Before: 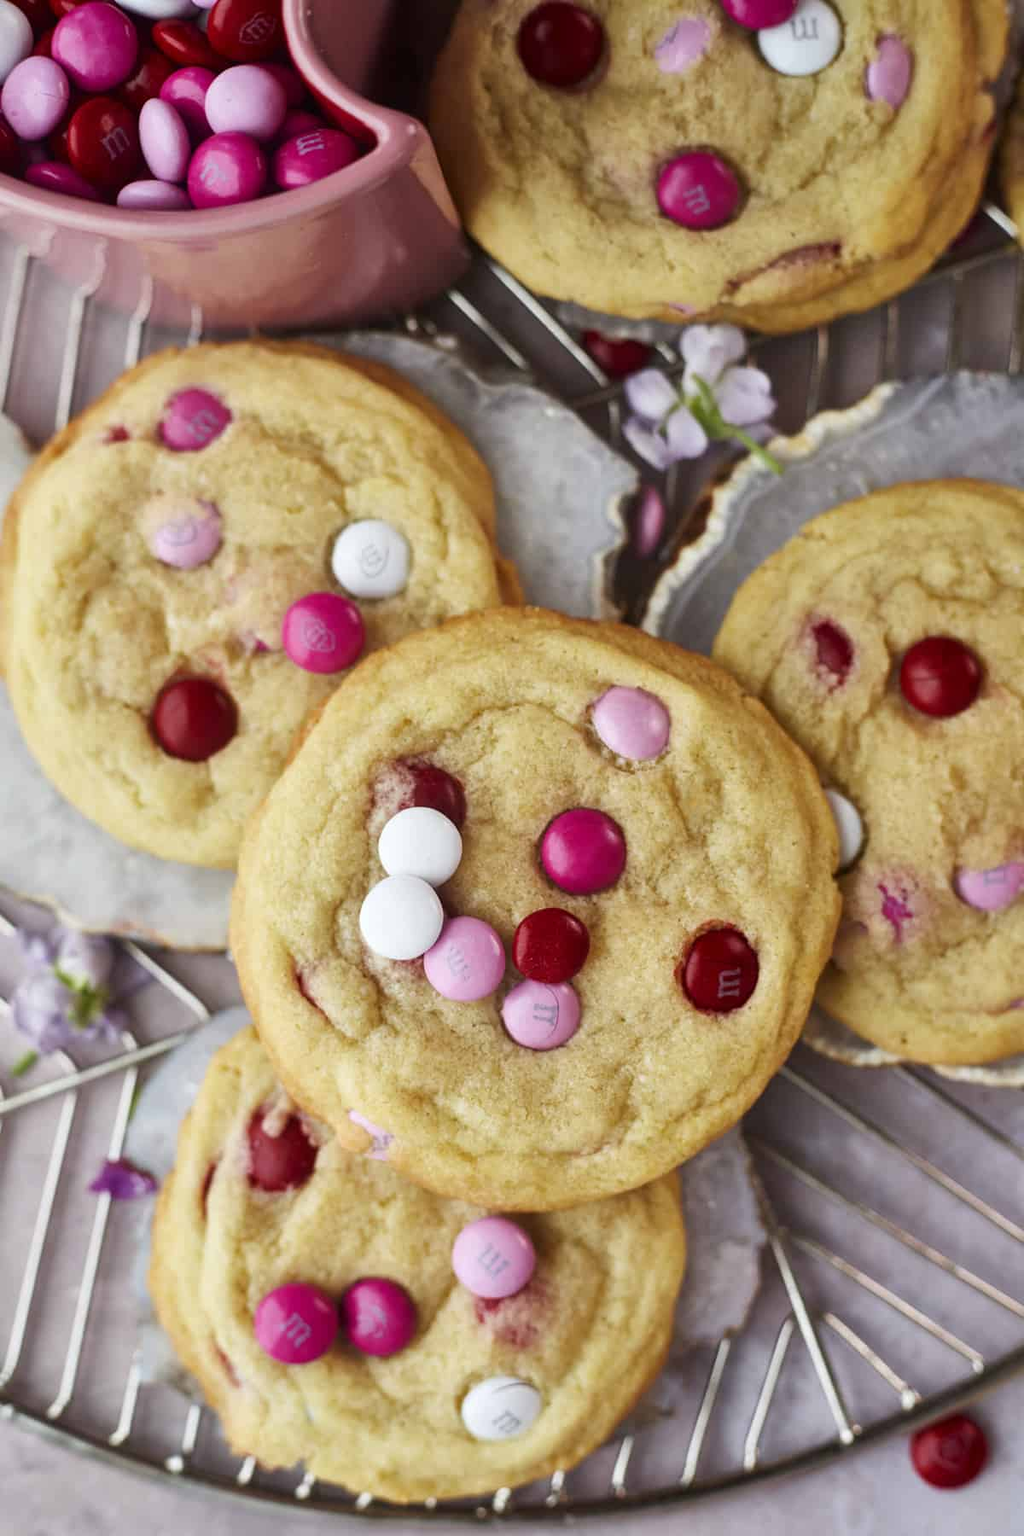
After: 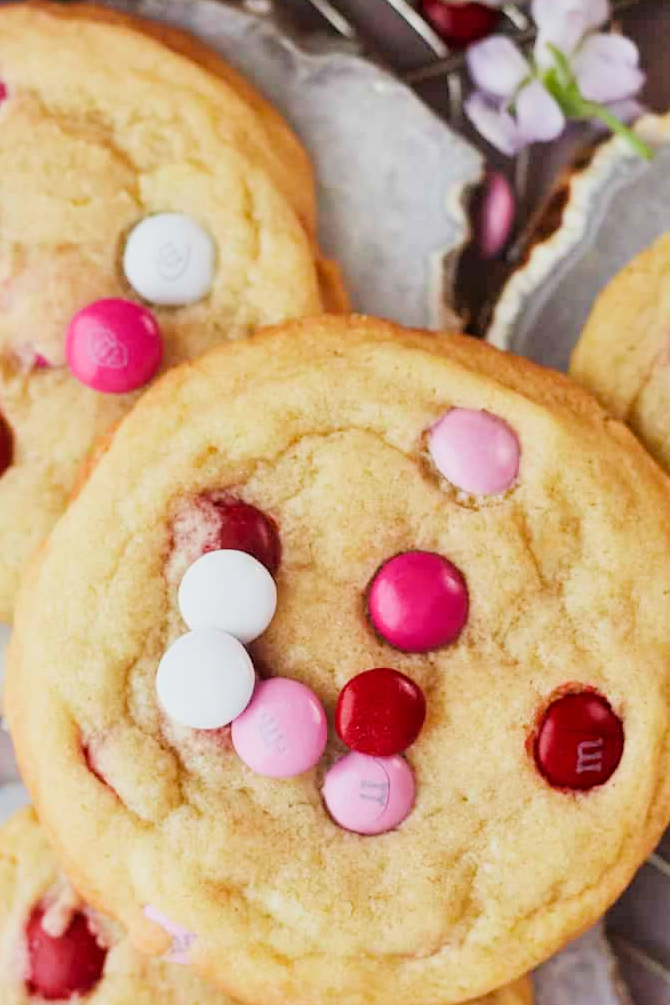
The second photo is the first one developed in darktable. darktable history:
crop and rotate: left 22.13%, top 22.054%, right 22.026%, bottom 22.102%
exposure: exposure 0.785 EV, compensate highlight preservation false
filmic rgb: black relative exposure -7.65 EV, white relative exposure 4.56 EV, hardness 3.61
